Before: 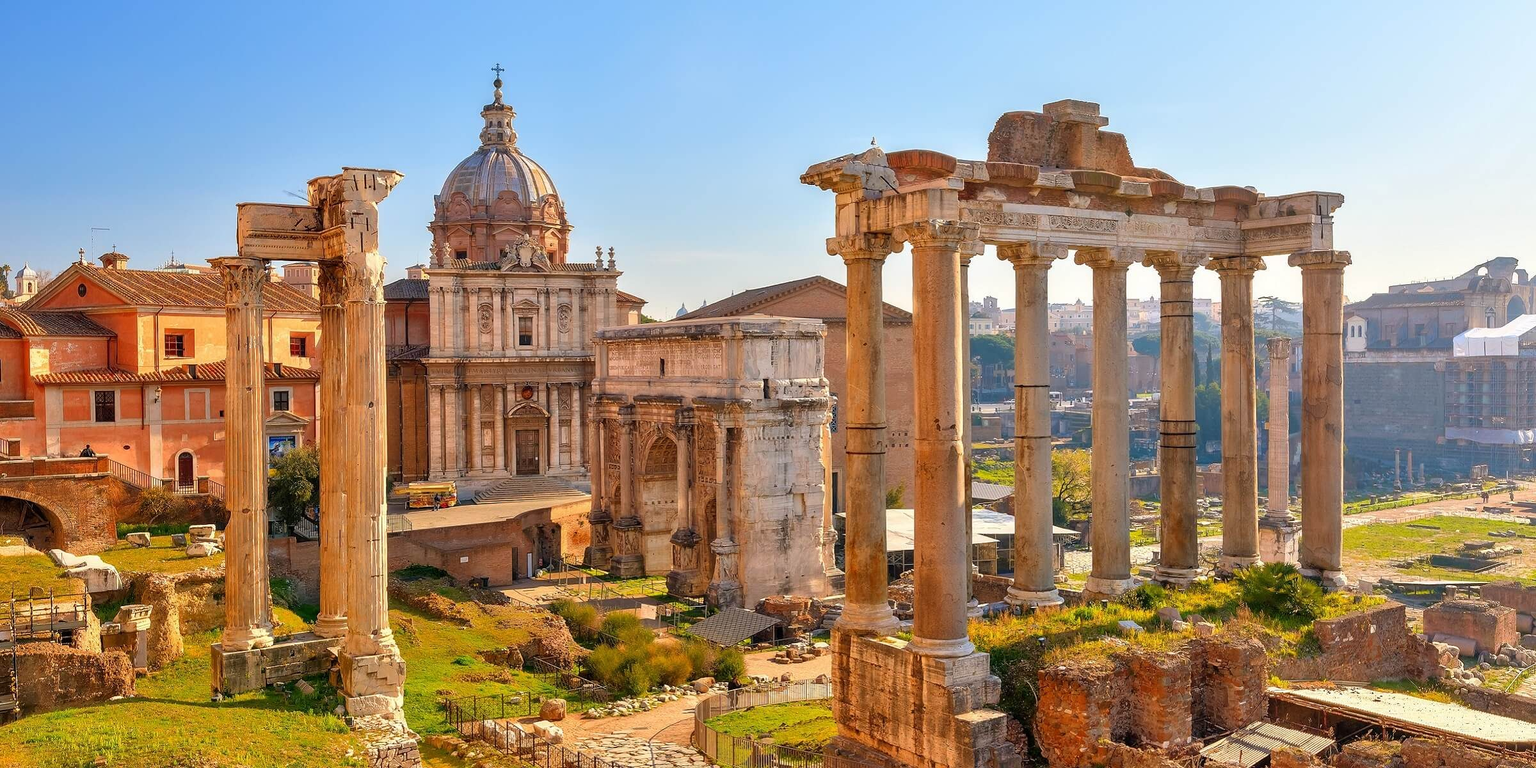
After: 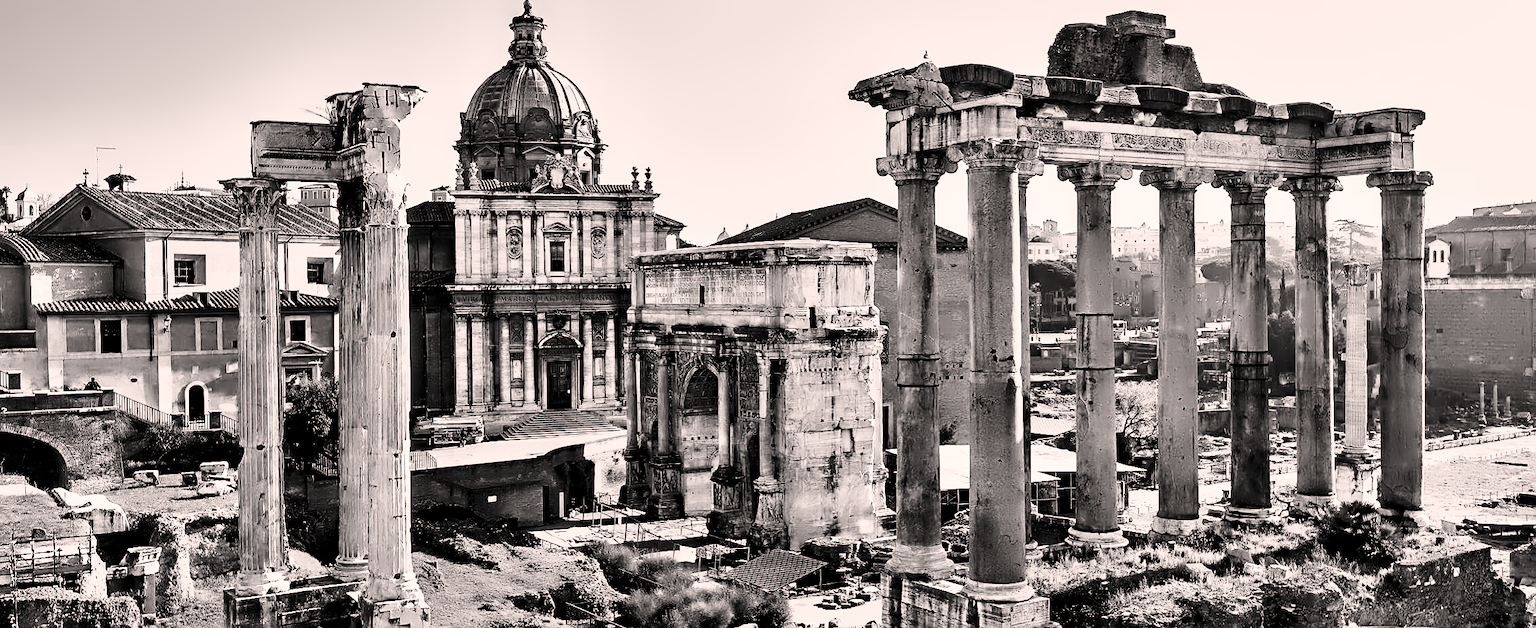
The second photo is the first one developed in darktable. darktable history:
crop and rotate: angle 0.03°, top 11.643%, right 5.651%, bottom 11.189%
sharpen: on, module defaults
tone equalizer: on, module defaults
contrast brightness saturation: contrast -0.03, brightness -0.59, saturation -1
base curve: curves: ch0 [(0, 0) (0.007, 0.004) (0.027, 0.03) (0.046, 0.07) (0.207, 0.54) (0.442, 0.872) (0.673, 0.972) (1, 1)], preserve colors none
color correction: highlights a* 5.81, highlights b* 4.84
contrast equalizer: y [[0.783, 0.666, 0.575, 0.77, 0.556, 0.501], [0.5 ×6], [0.5 ×6], [0, 0.02, 0.272, 0.399, 0.062, 0], [0 ×6]]
